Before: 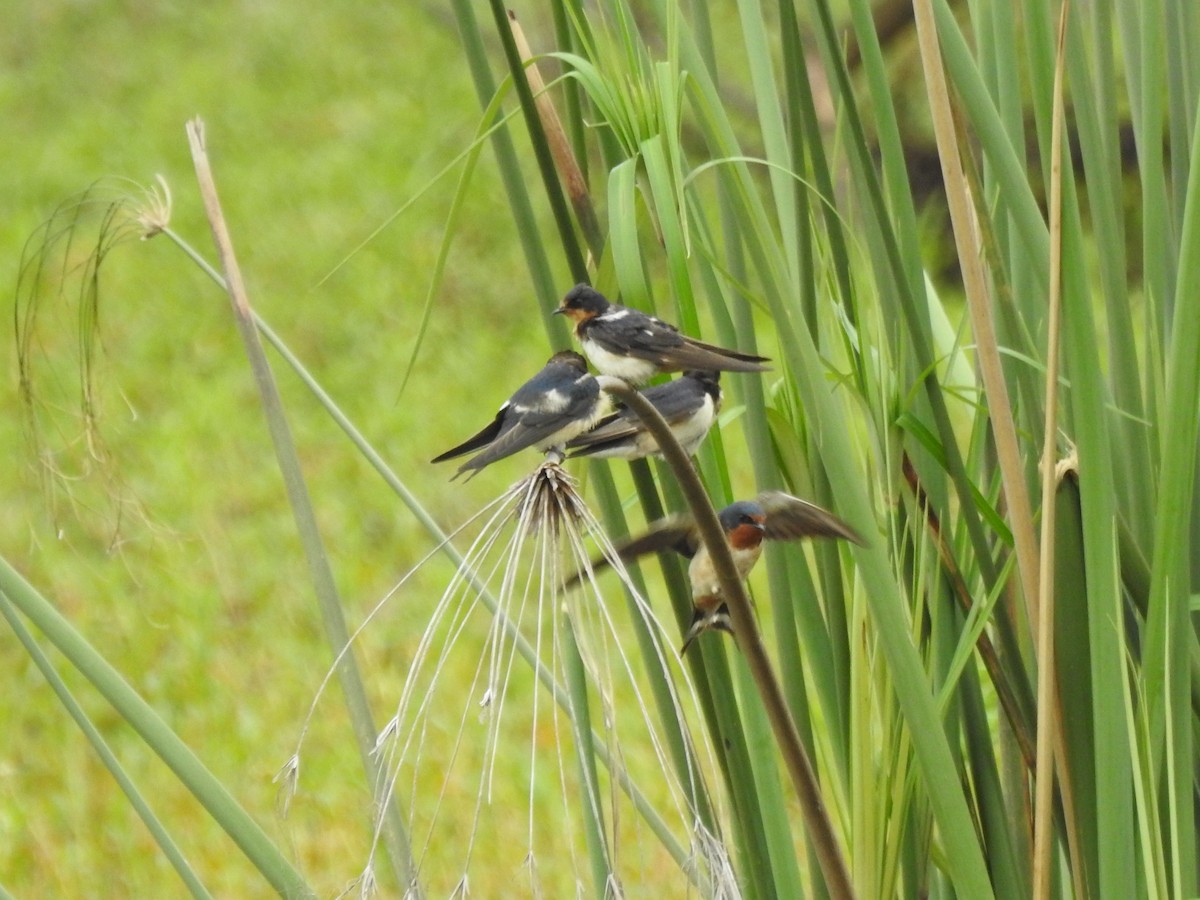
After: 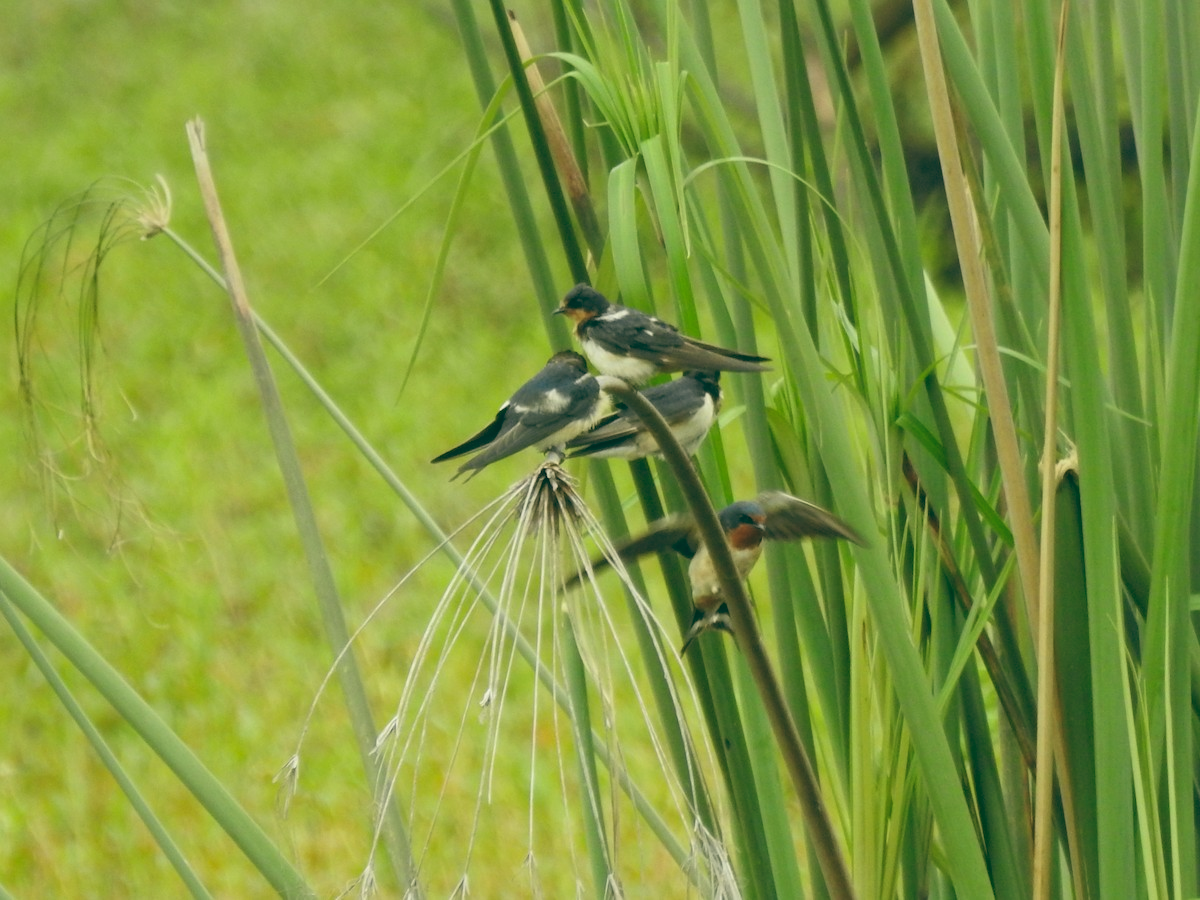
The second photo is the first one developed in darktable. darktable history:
exposure: compensate highlight preservation false
color balance: lift [1.005, 0.99, 1.007, 1.01], gamma [1, 1.034, 1.032, 0.966], gain [0.873, 1.055, 1.067, 0.933]
